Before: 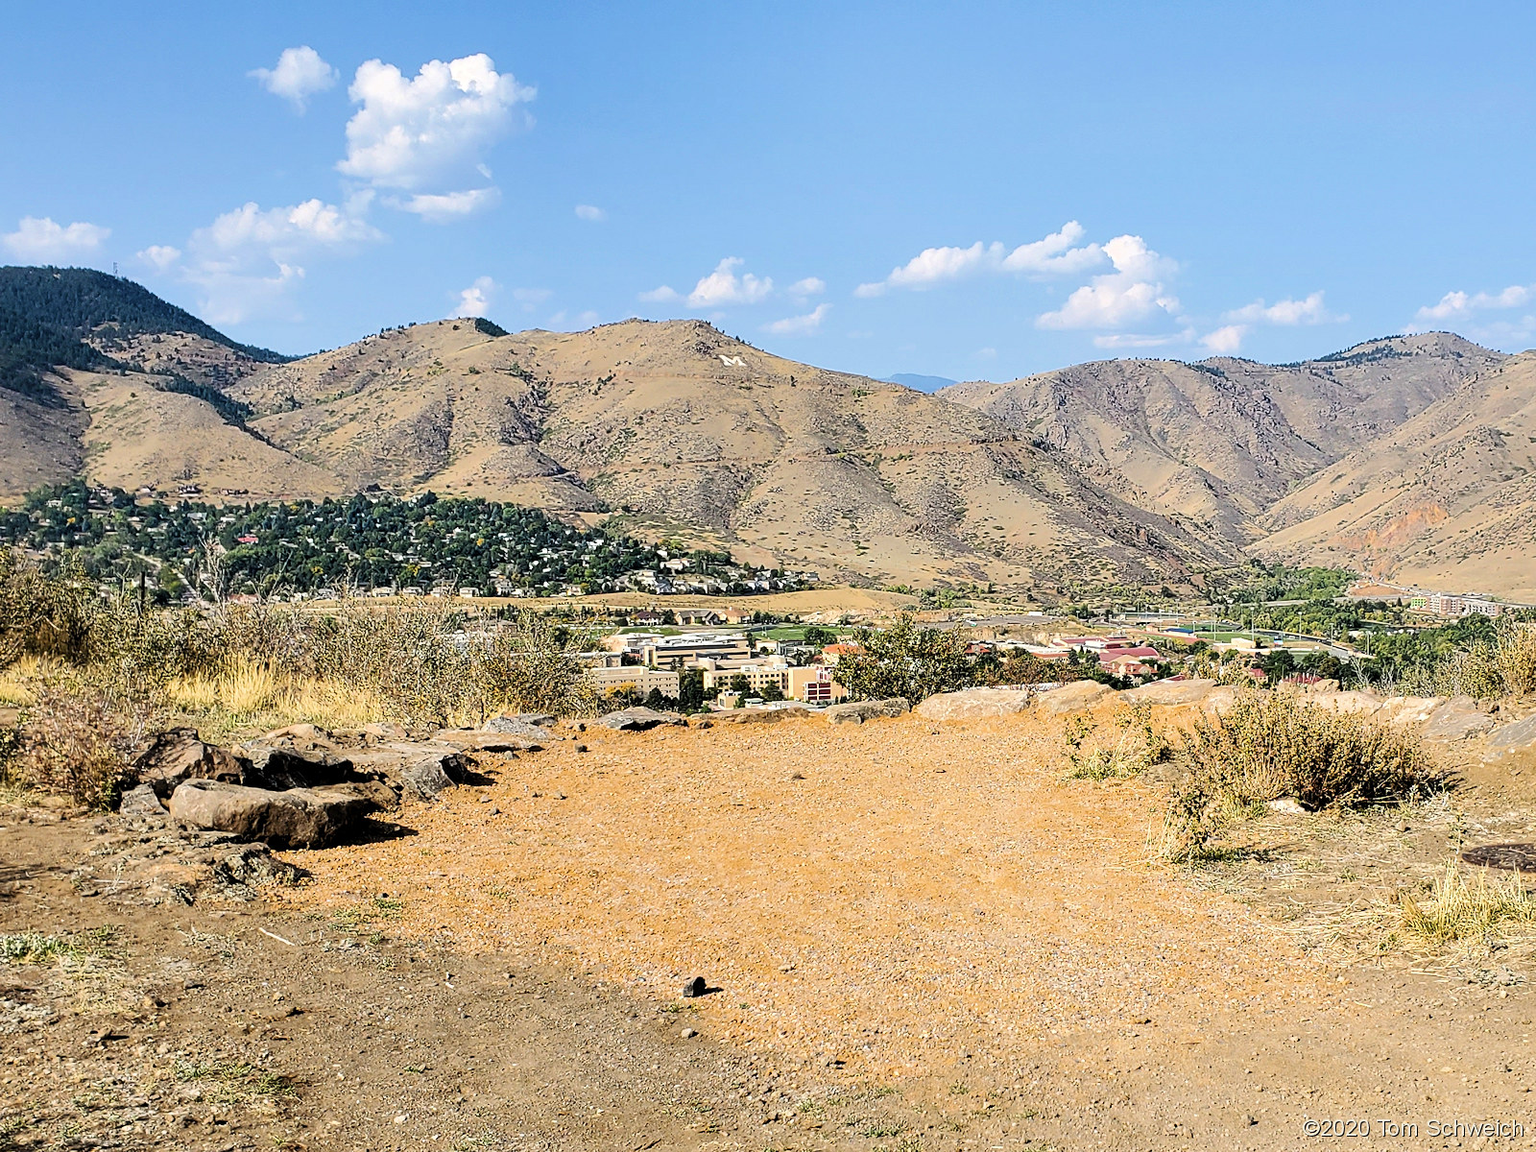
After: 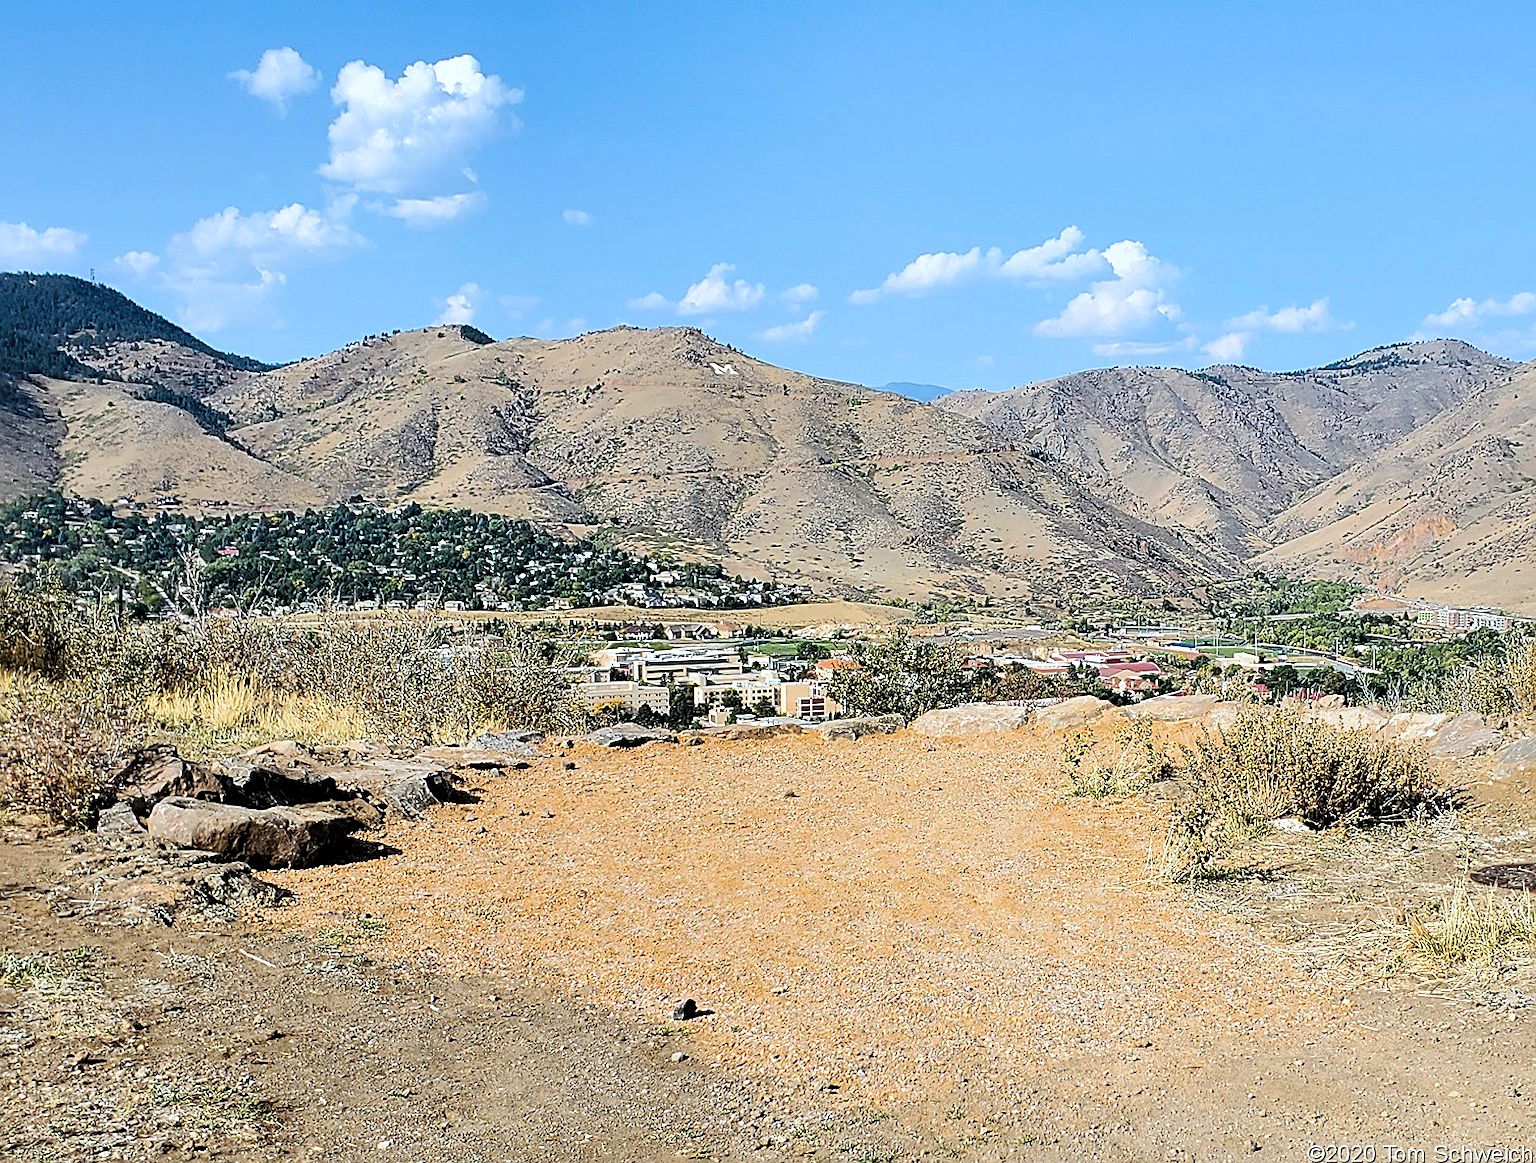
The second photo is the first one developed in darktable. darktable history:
color correction: highlights a* -3.95, highlights b* -10.72
crop and rotate: left 1.676%, right 0.568%, bottom 1.233%
sharpen: on, module defaults
